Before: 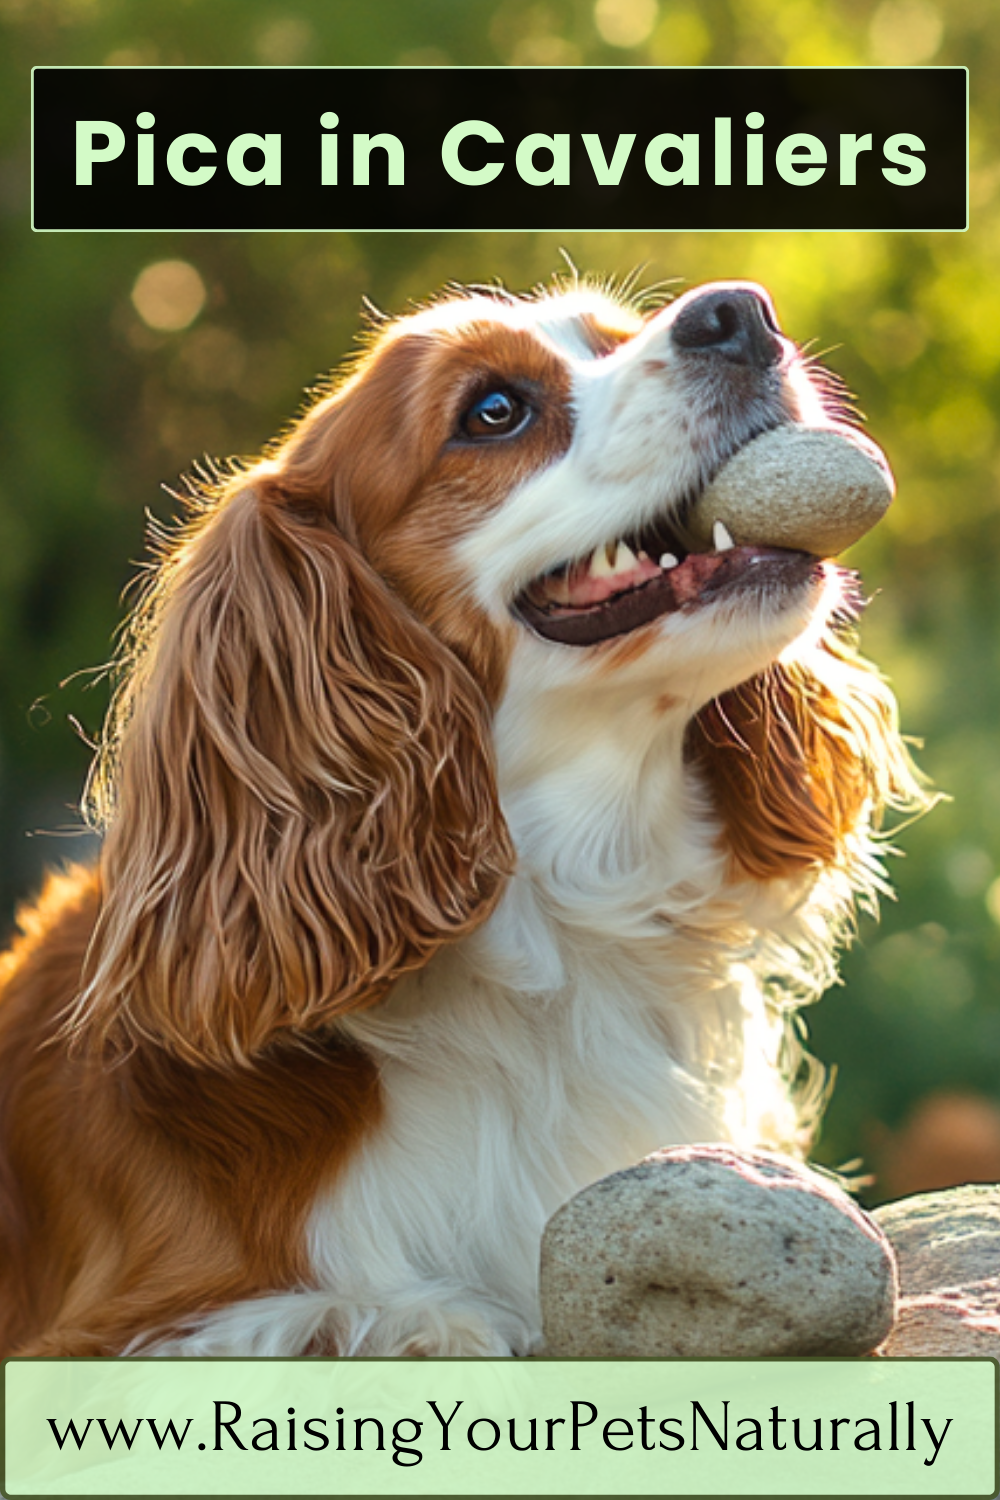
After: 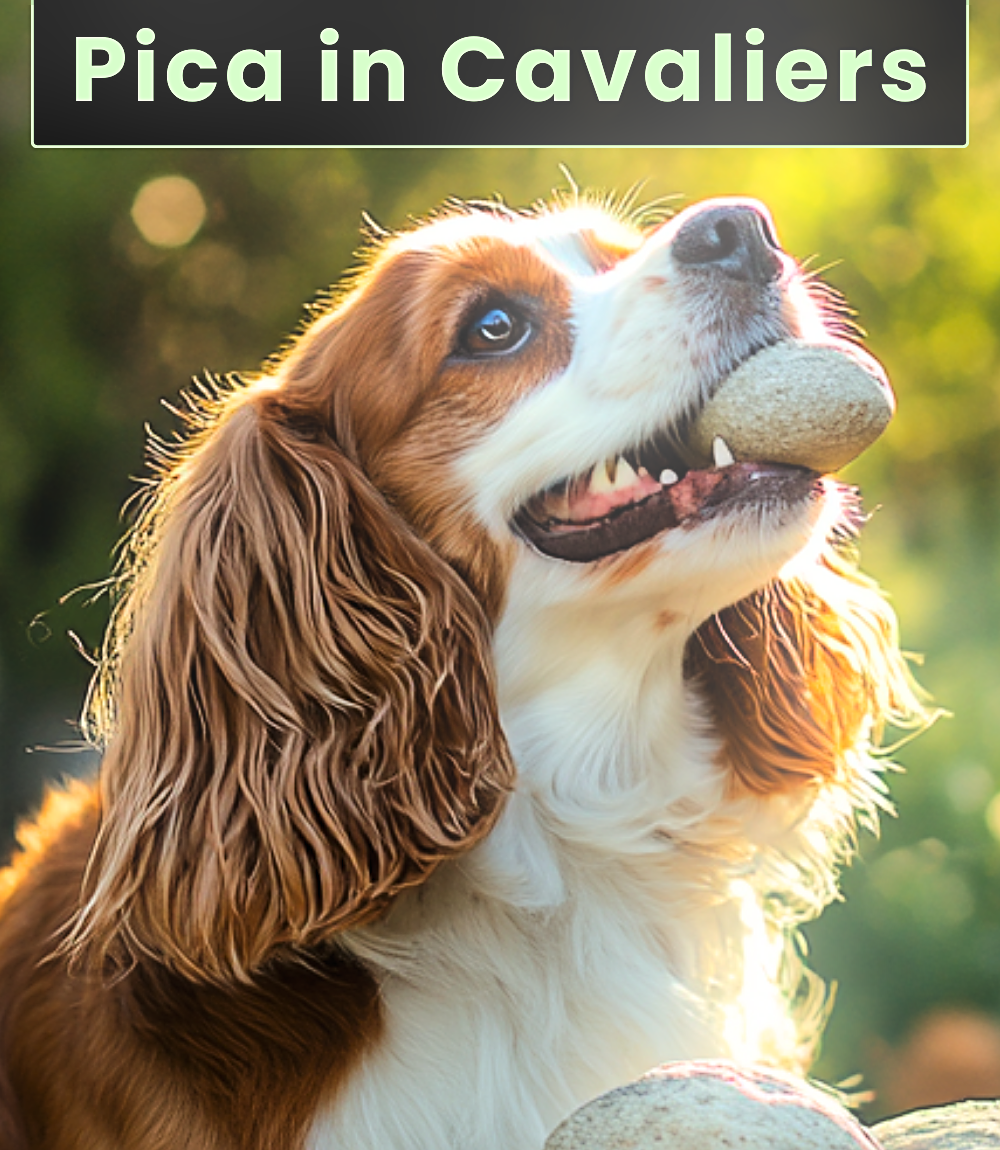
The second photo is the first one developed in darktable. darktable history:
bloom: on, module defaults
tone curve: curves: ch0 [(0.029, 0) (0.134, 0.063) (0.249, 0.198) (0.378, 0.365) (0.499, 0.529) (1, 1)], color space Lab, linked channels, preserve colors none
sharpen: on, module defaults
crop: top 5.667%, bottom 17.637%
